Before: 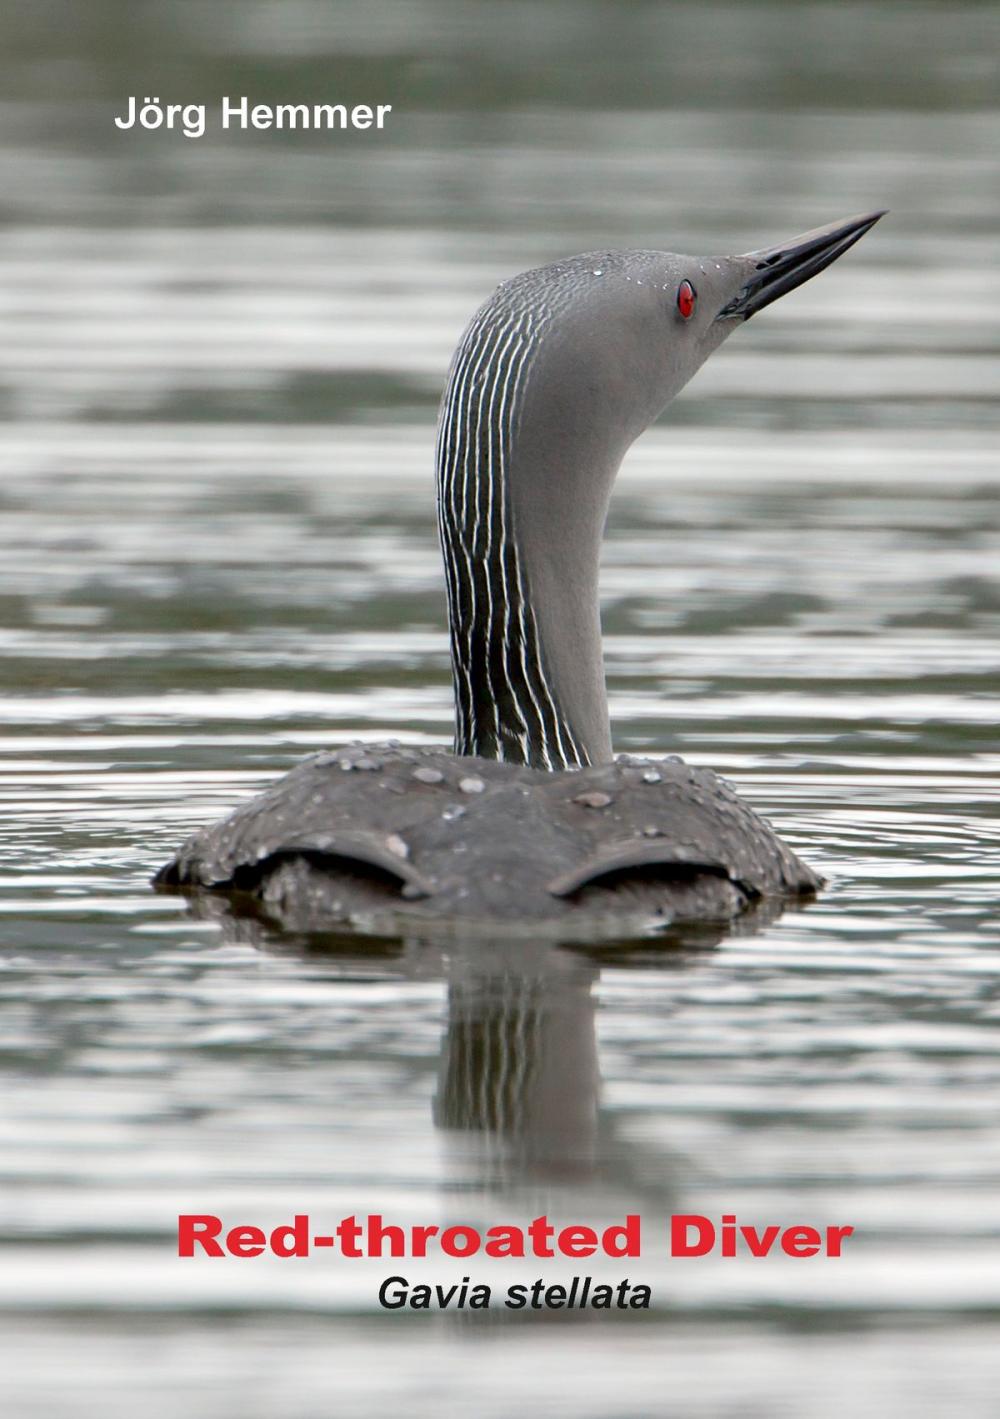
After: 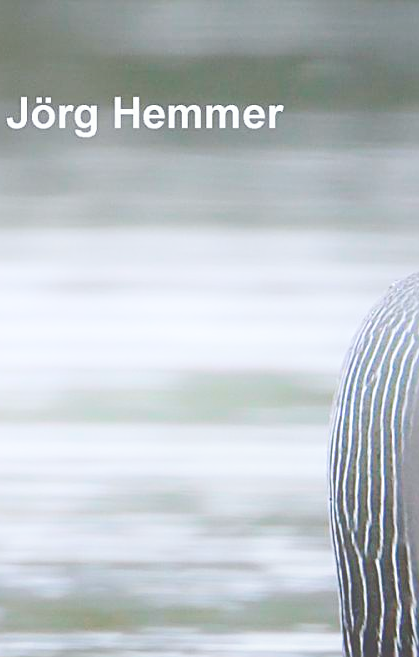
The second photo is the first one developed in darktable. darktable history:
crop and rotate: left 10.817%, top 0.062%, right 47.194%, bottom 53.626%
sharpen: on, module defaults
tone equalizer: on, module defaults
exposure: black level correction -0.005, exposure 0.622 EV, compensate highlight preservation false
color calibration: illuminant as shot in camera, x 0.358, y 0.373, temperature 4628.91 K
filmic rgb: black relative exposure -16 EV, threshold -0.33 EV, transition 3.19 EV, structure ↔ texture 100%, target black luminance 0%, hardness 7.57, latitude 72.96%, contrast 0.908, highlights saturation mix 10%, shadows ↔ highlights balance -0.38%, add noise in highlights 0, preserve chrominance no, color science v4 (2020), iterations of high-quality reconstruction 10, enable highlight reconstruction true
bloom: on, module defaults
